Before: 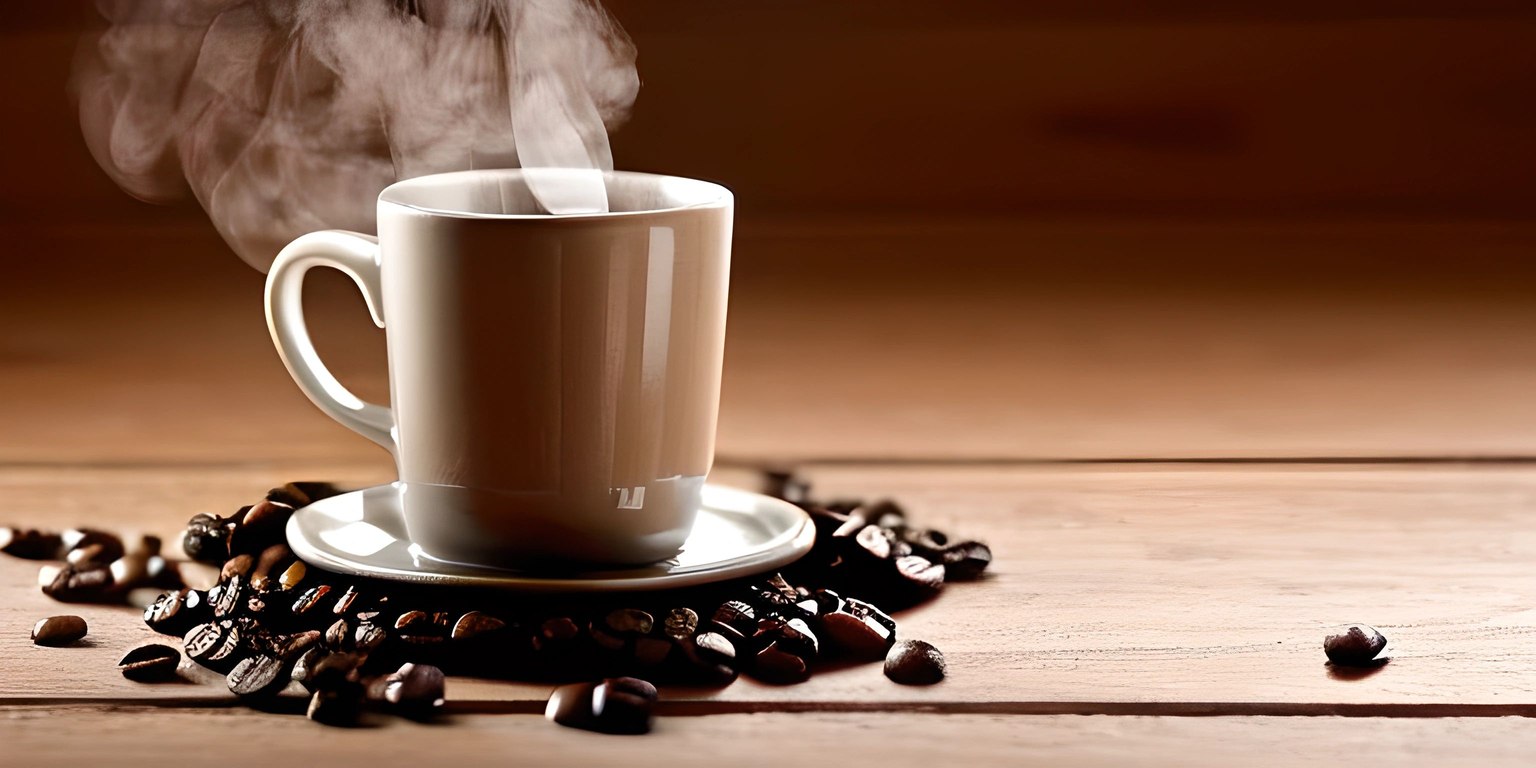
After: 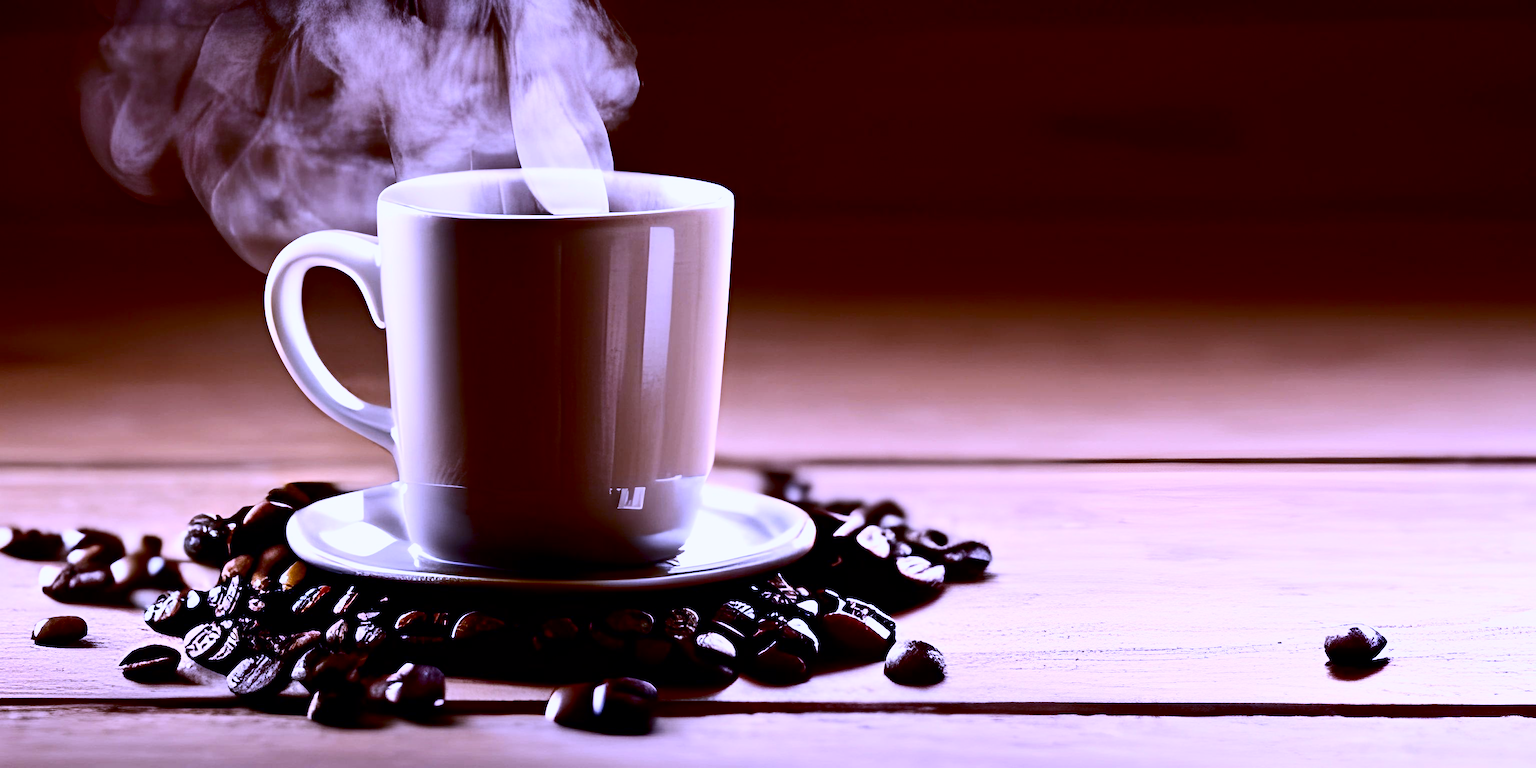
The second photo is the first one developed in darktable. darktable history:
contrast brightness saturation: contrast 0.28
exposure: black level correction 0.016, exposure -0.009 EV, compensate highlight preservation false
white balance: red 0.98, blue 1.61
